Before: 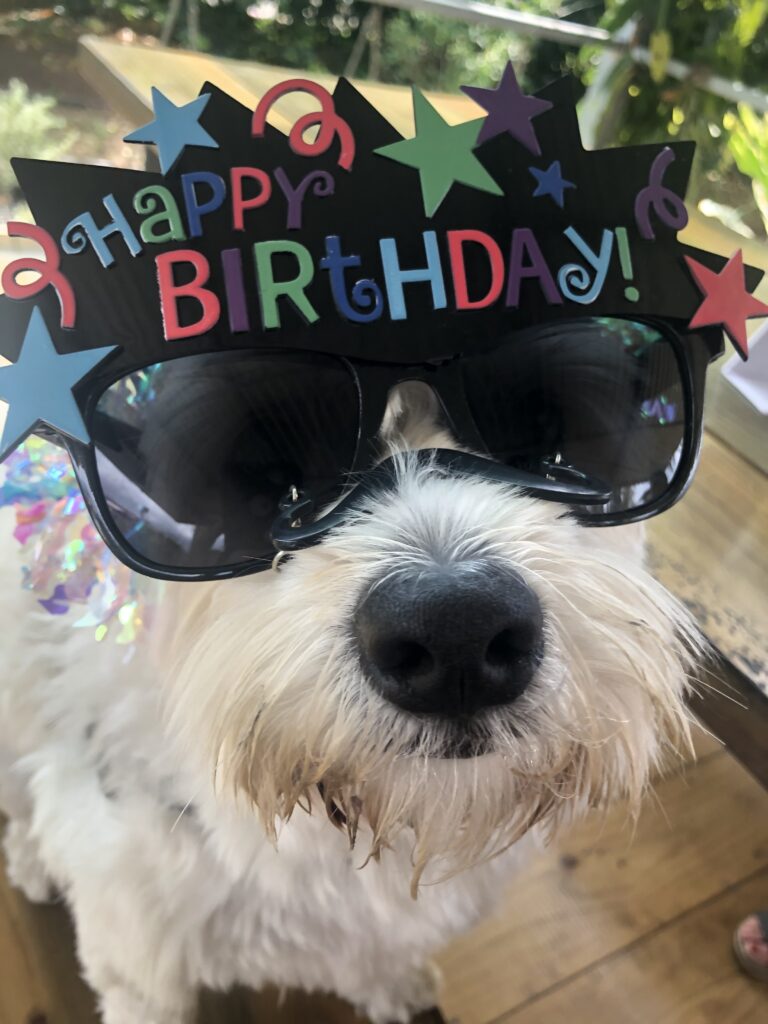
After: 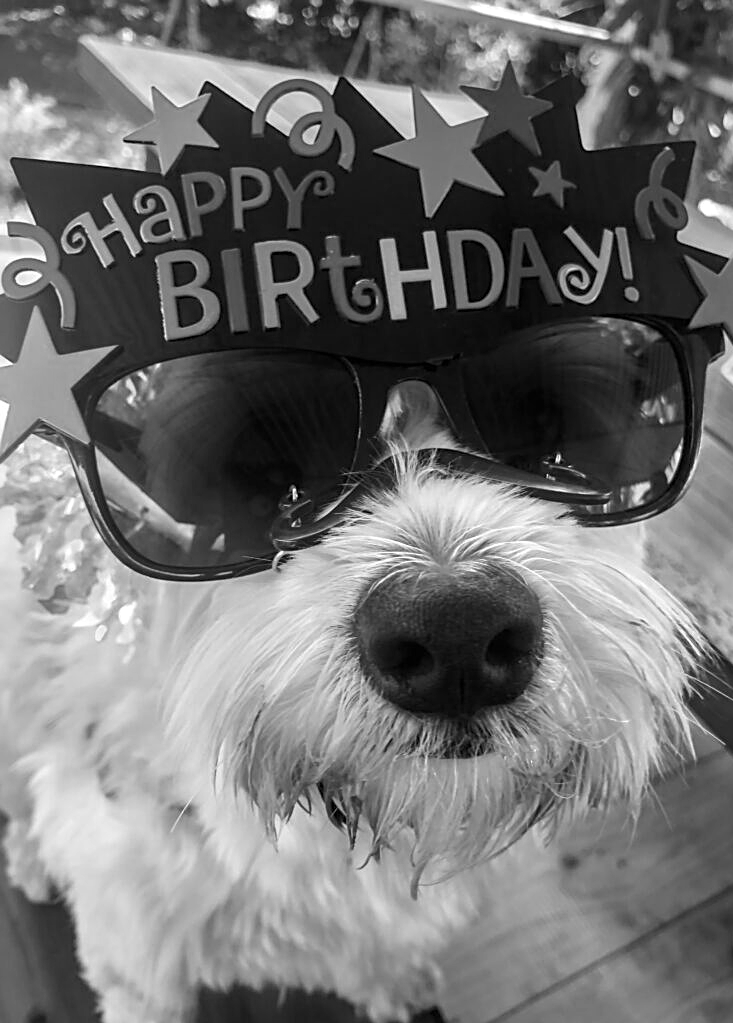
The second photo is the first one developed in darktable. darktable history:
sharpen: on, module defaults
local contrast: on, module defaults
crop: right 4.544%, bottom 0.041%
color calibration: output gray [0.25, 0.35, 0.4, 0], illuminant custom, x 0.367, y 0.392, temperature 4435.95 K
